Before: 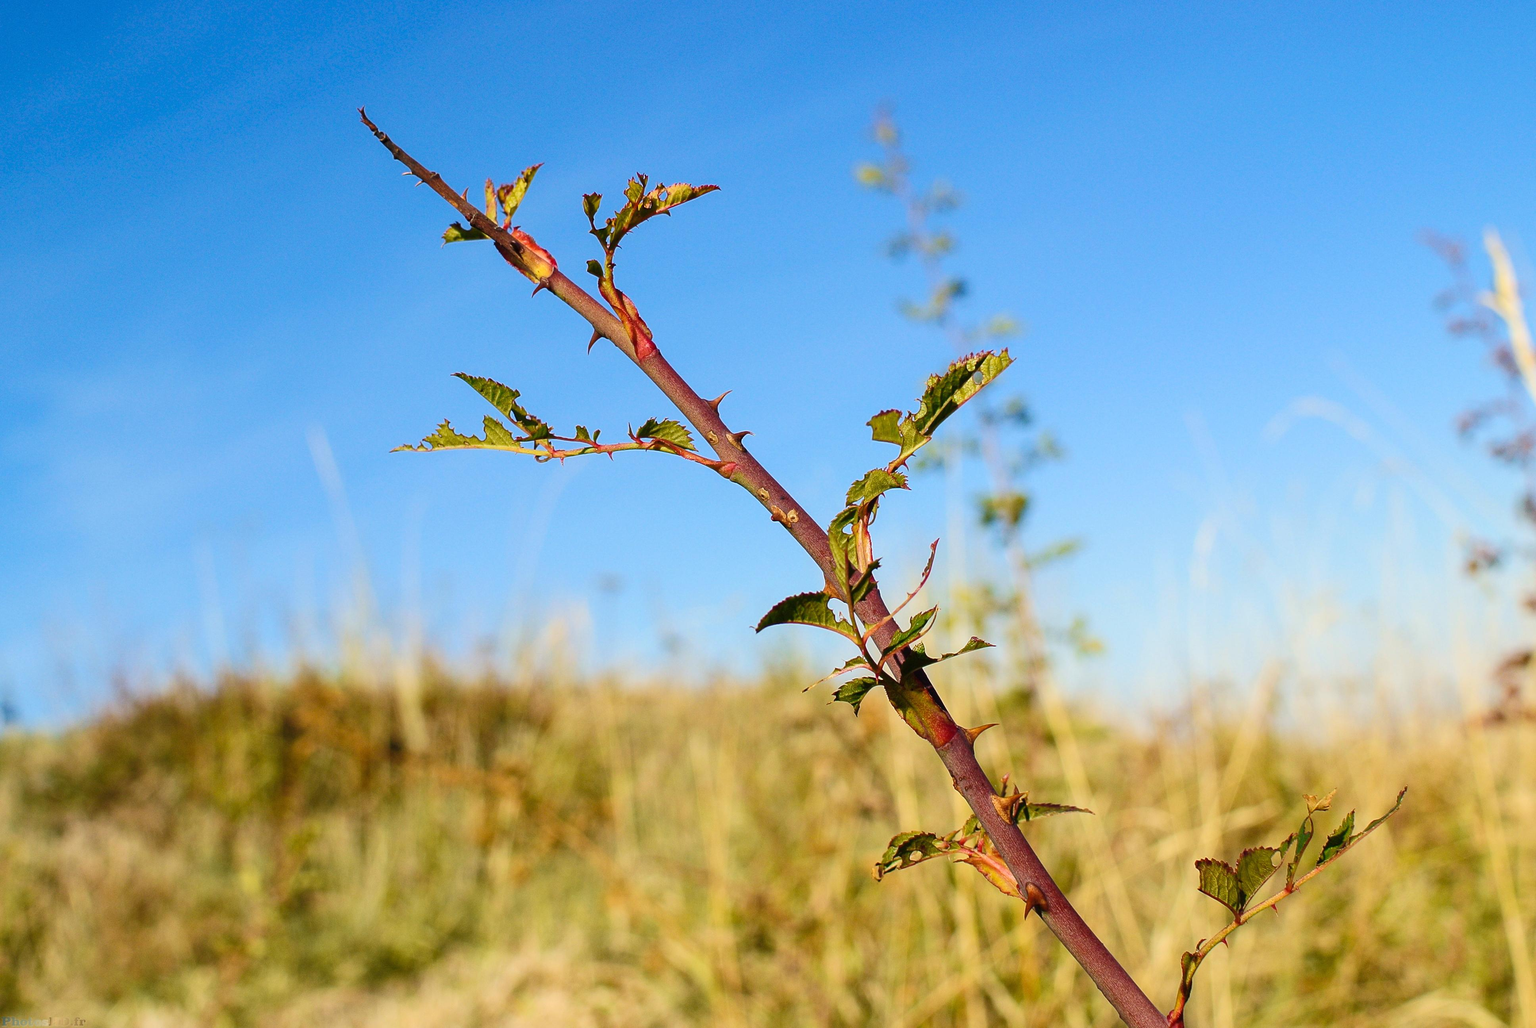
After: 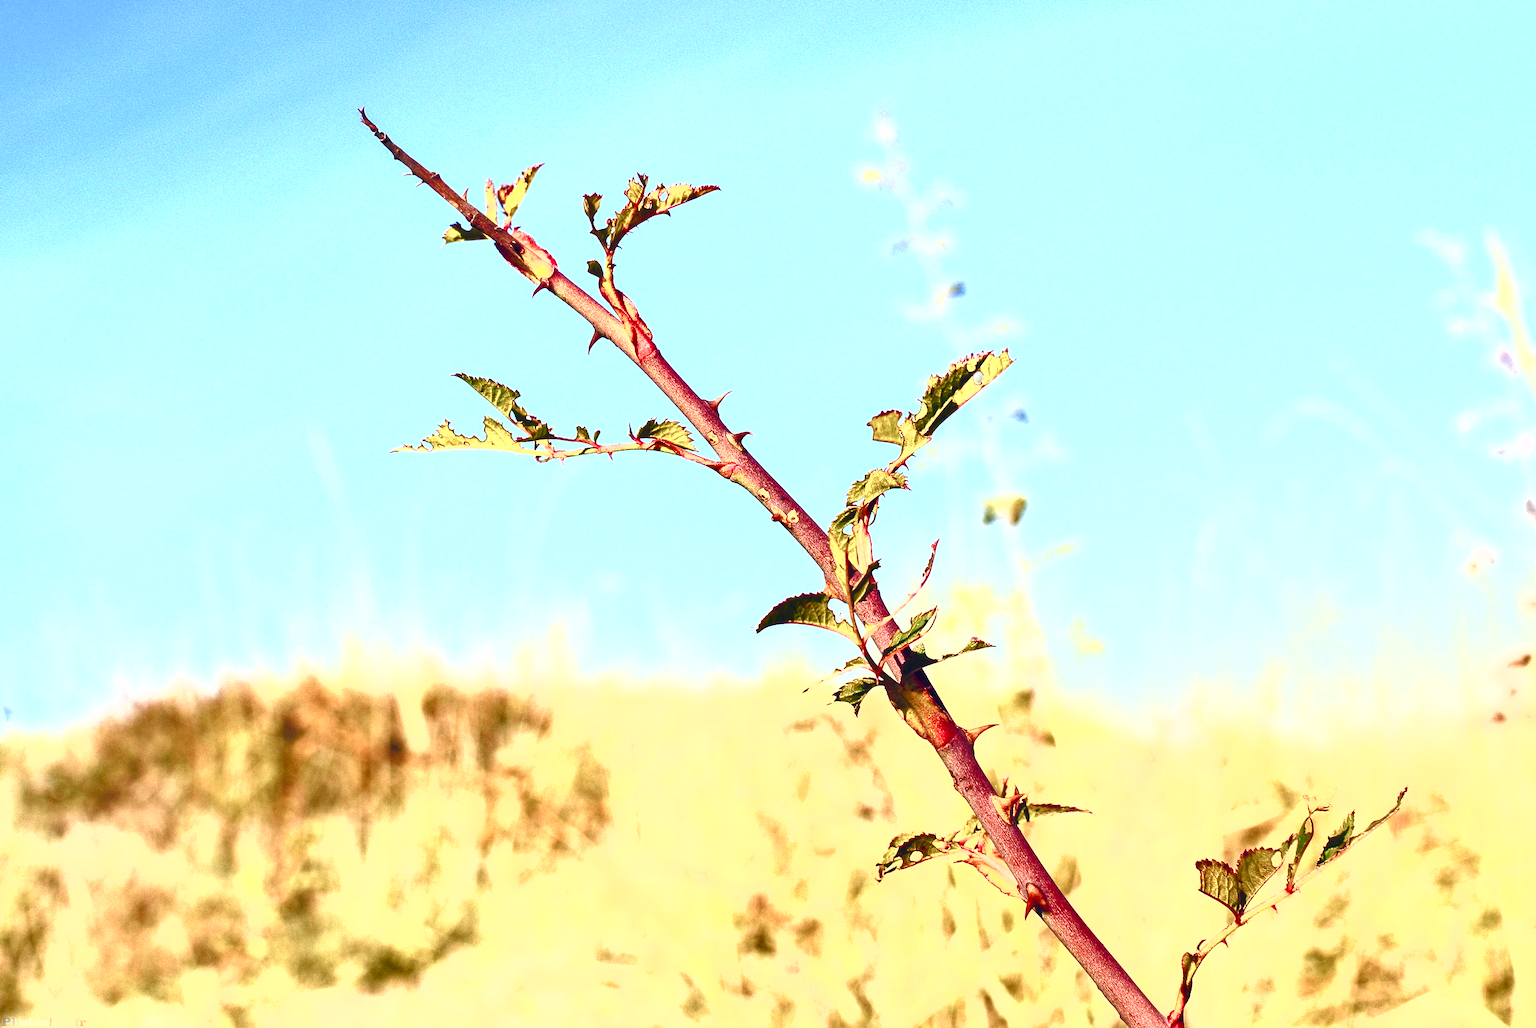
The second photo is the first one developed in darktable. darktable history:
color balance rgb: highlights gain › chroma 2.94%, highlights gain › hue 60.57°, global offset › chroma 0.25%, global offset › hue 256.52°, perceptual saturation grading › global saturation 20%, perceptual saturation grading › highlights -50%, perceptual saturation grading › shadows 30%, contrast 15%
fill light: on, module defaults
exposure: black level correction 0, exposure 1.45 EV, compensate exposure bias true, compensate highlight preservation false
rgb levels: mode RGB, independent channels, levels [[0, 0.474, 1], [0, 0.5, 1], [0, 0.5, 1]]
shadows and highlights: shadows 37.27, highlights -28.18, soften with gaussian
